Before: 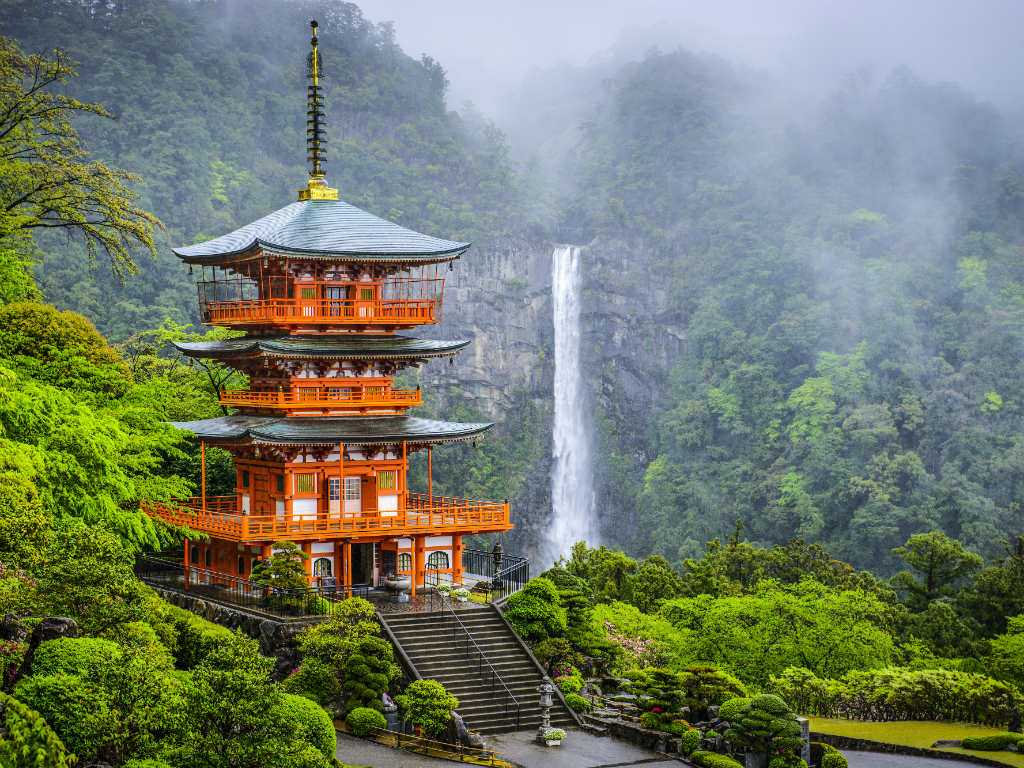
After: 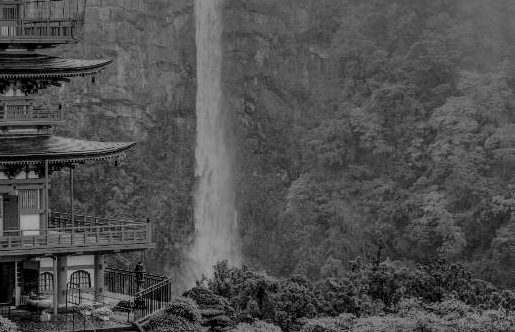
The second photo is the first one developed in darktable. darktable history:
monochrome: size 1
crop: left 35.03%, top 36.625%, right 14.663%, bottom 20.057%
local contrast: on, module defaults
color balance rgb: perceptual brilliance grading › global brilliance -48.39%
shadows and highlights: low approximation 0.01, soften with gaussian
white balance: red 0.766, blue 1.537
